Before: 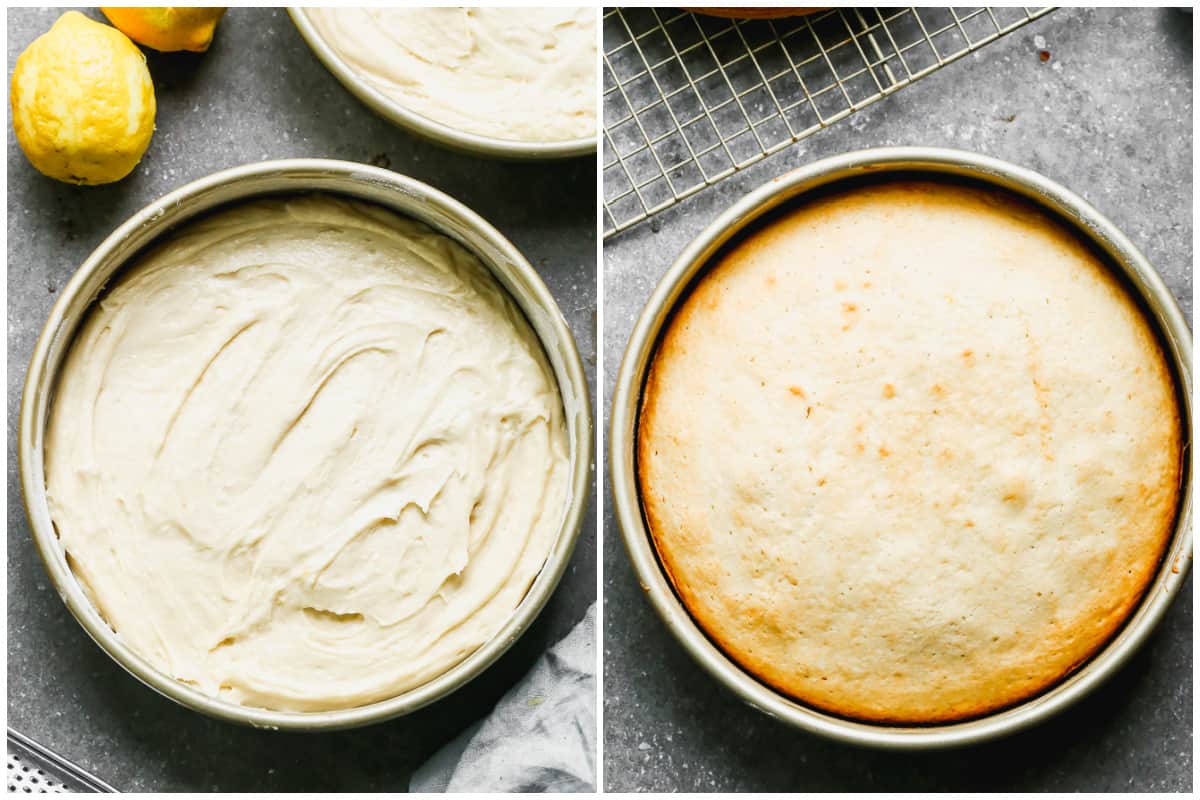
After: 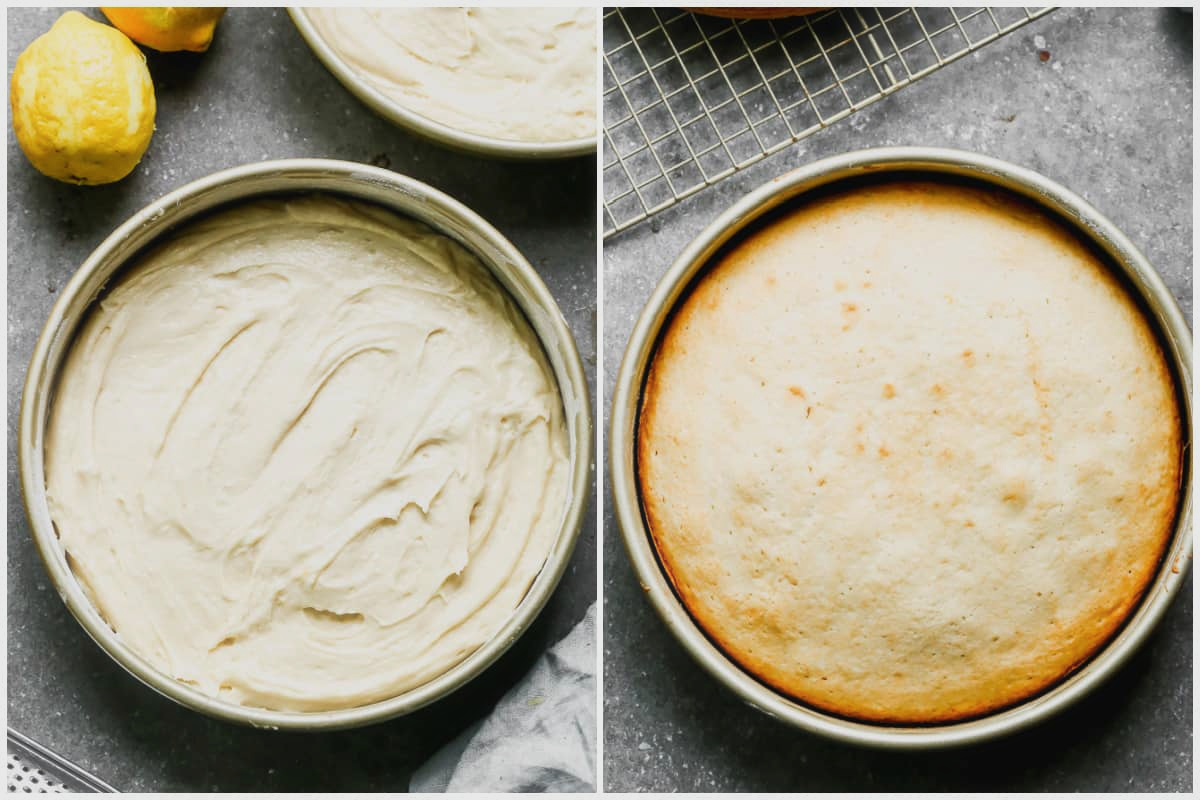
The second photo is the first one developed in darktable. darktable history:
exposure: exposure -0.293 EV, compensate highlight preservation false
haze removal: strength -0.09, adaptive false
